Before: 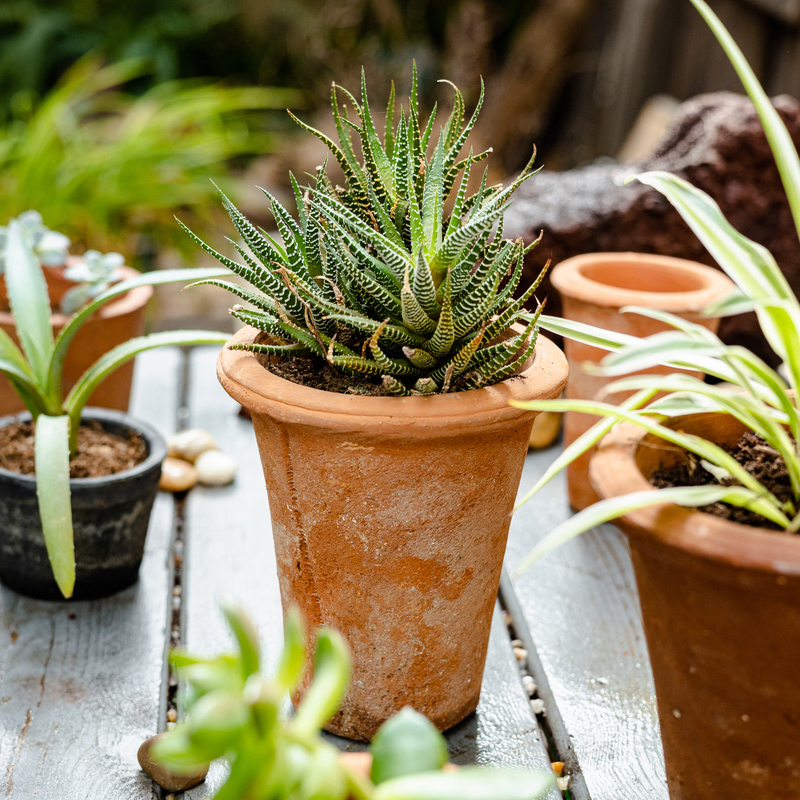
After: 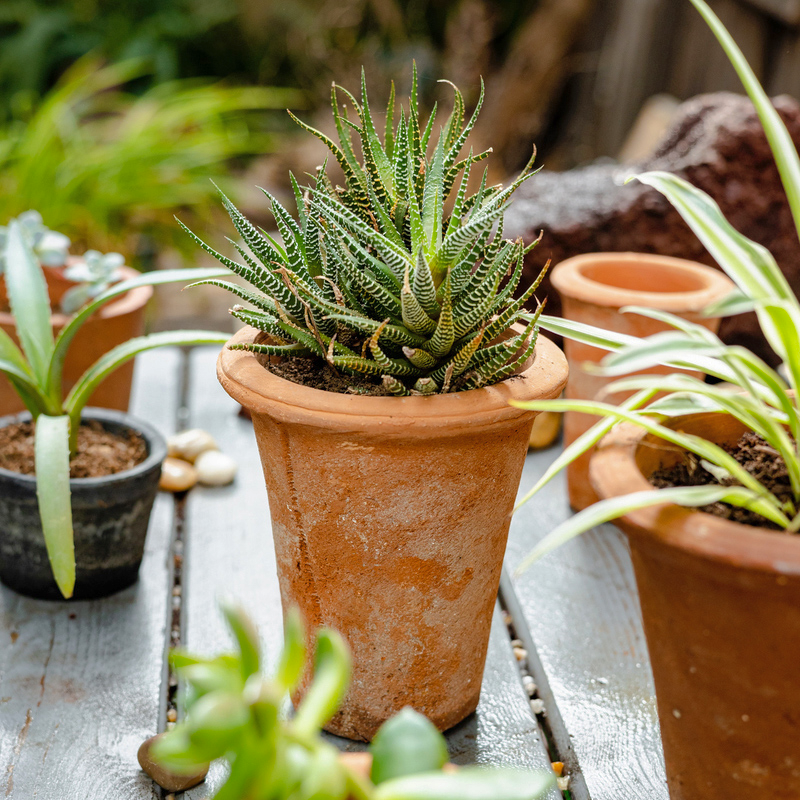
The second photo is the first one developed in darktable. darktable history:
color correction: highlights b* 0.017
shadows and highlights: on, module defaults
